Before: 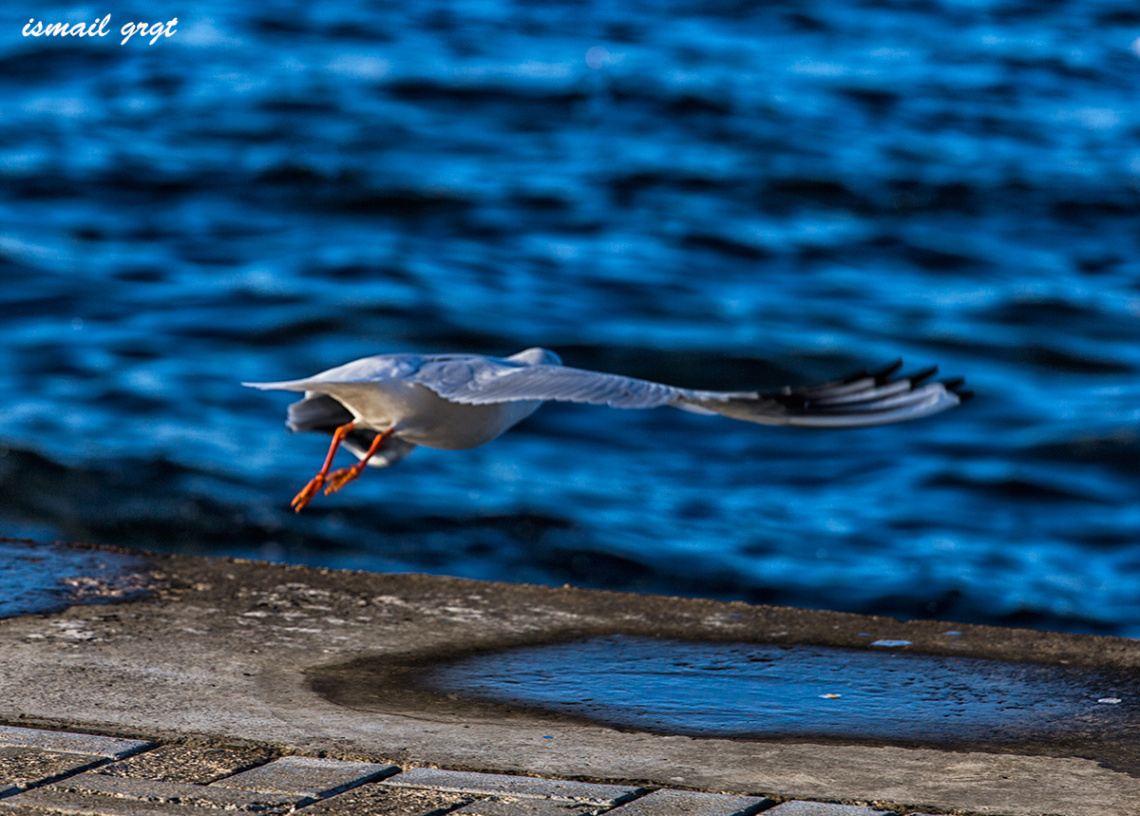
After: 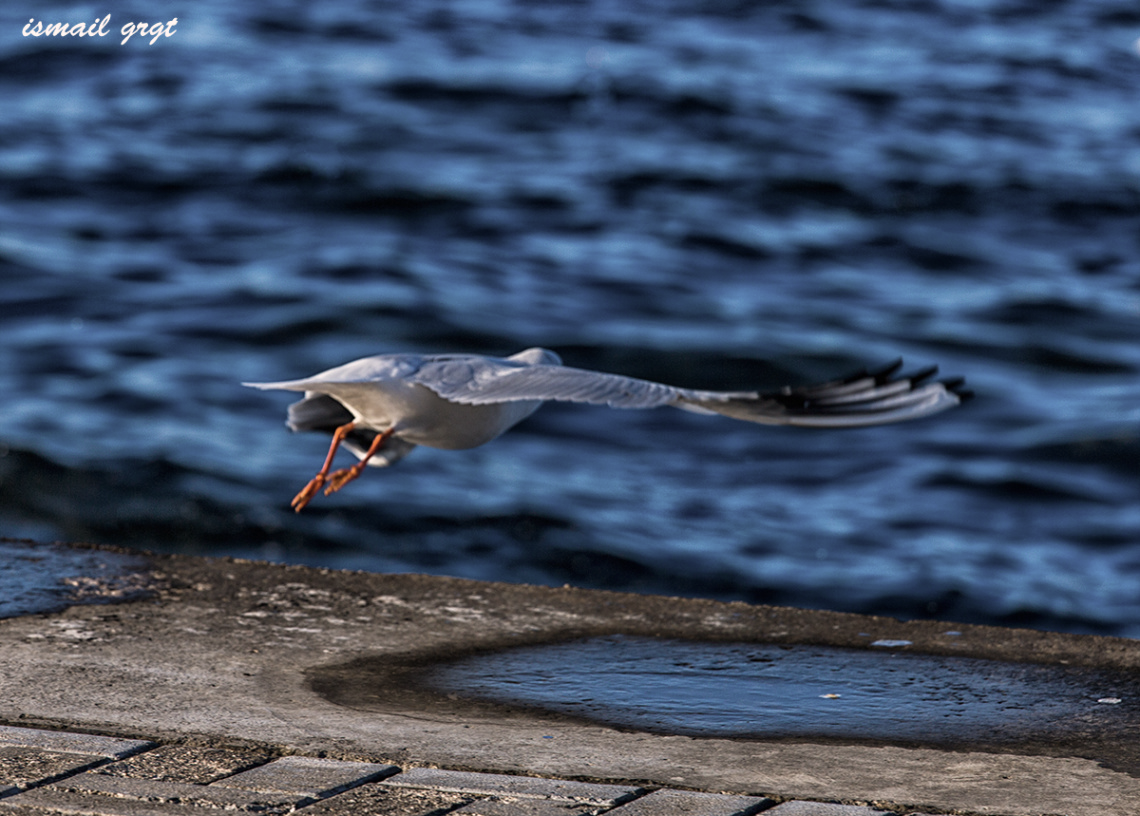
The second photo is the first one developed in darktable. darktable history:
color correction: highlights a* 5.53, highlights b* 5.16, saturation 0.651
